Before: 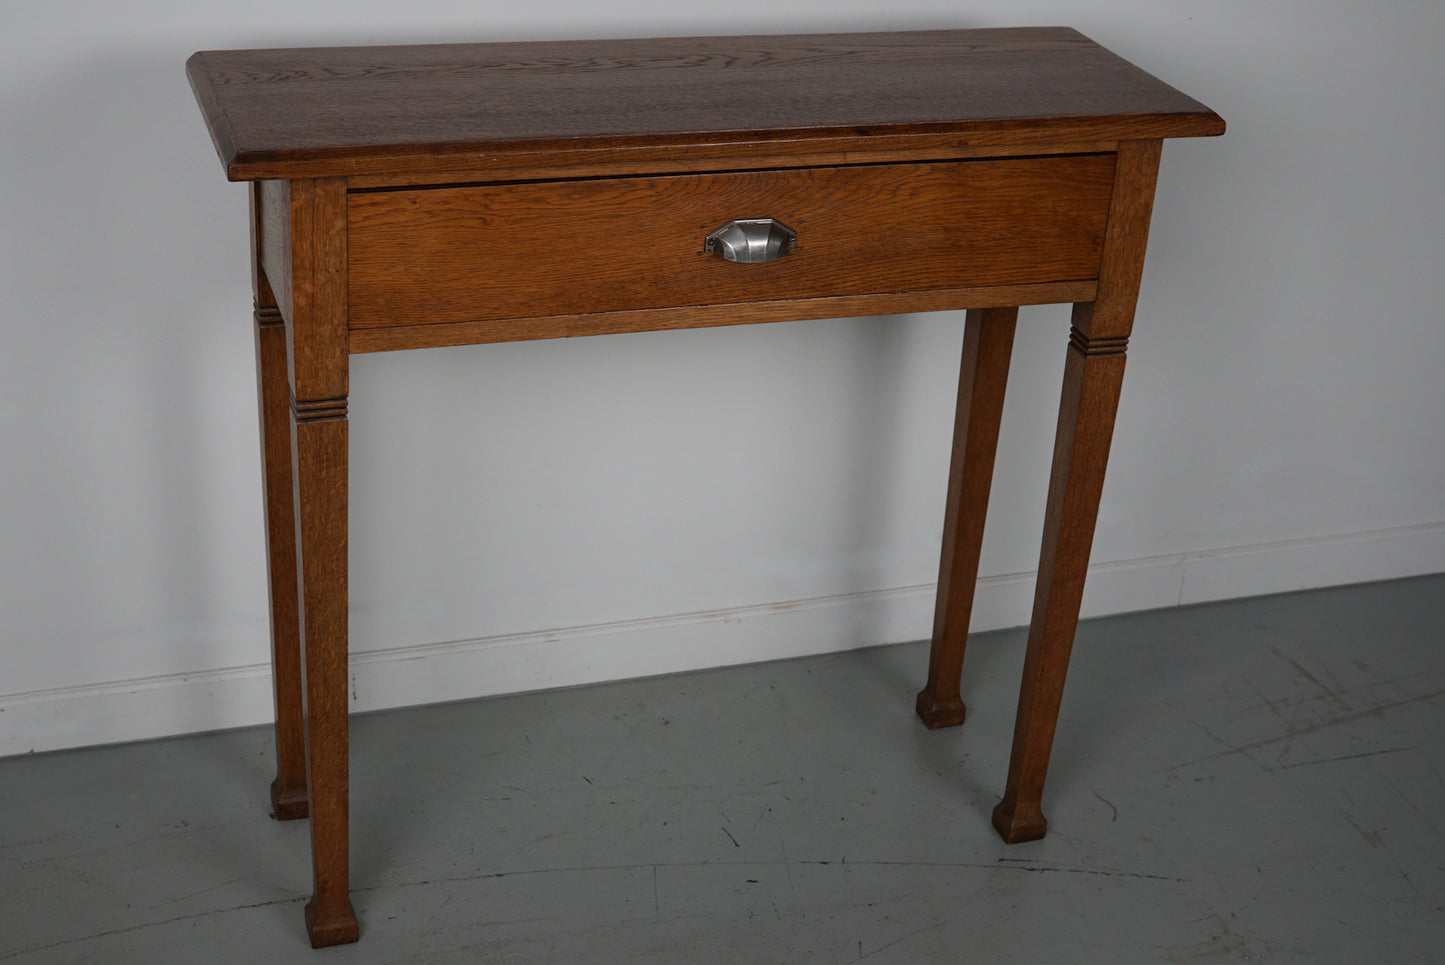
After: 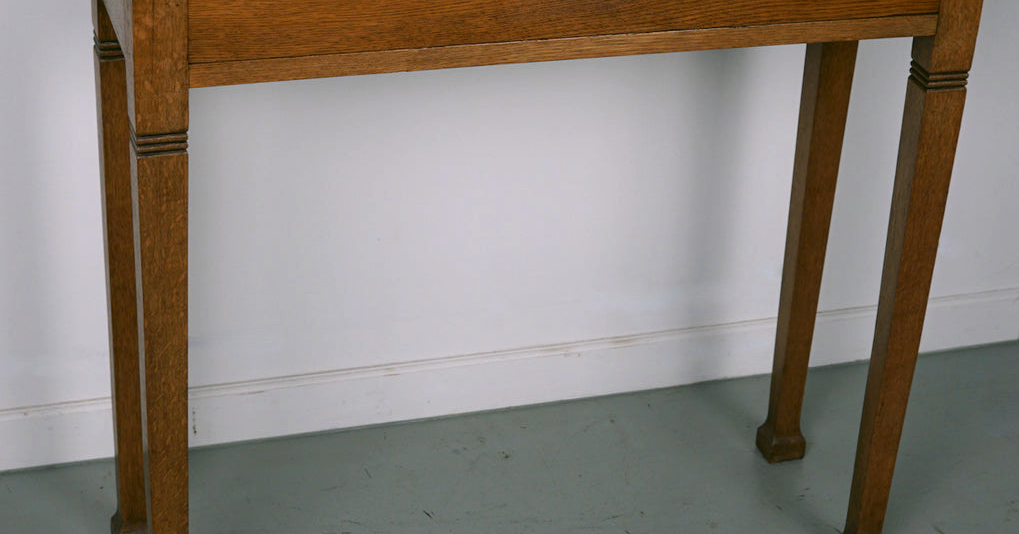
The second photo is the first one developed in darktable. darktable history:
color correction: highlights a* 4.02, highlights b* 4.98, shadows a* -7.55, shadows b* 4.98
crop: left 11.123%, top 27.61%, right 18.3%, bottom 17.034%
exposure: black level correction 0, exposure 0.5 EV, compensate highlight preservation false
color calibration: illuminant as shot in camera, x 0.358, y 0.373, temperature 4628.91 K
